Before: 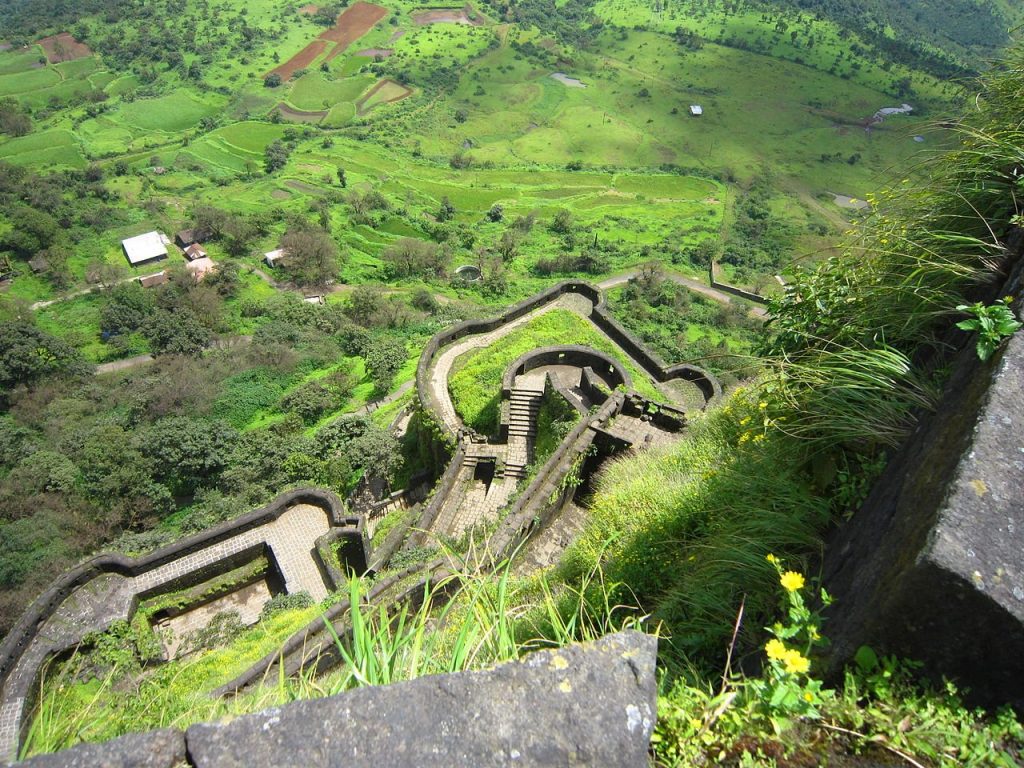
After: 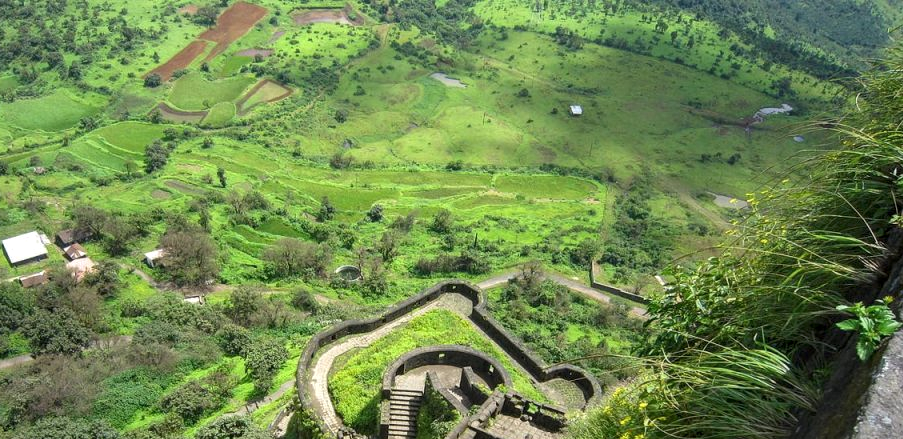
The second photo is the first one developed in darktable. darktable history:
crop and rotate: left 11.812%, bottom 42.776%
exposure: compensate highlight preservation false
local contrast: on, module defaults
